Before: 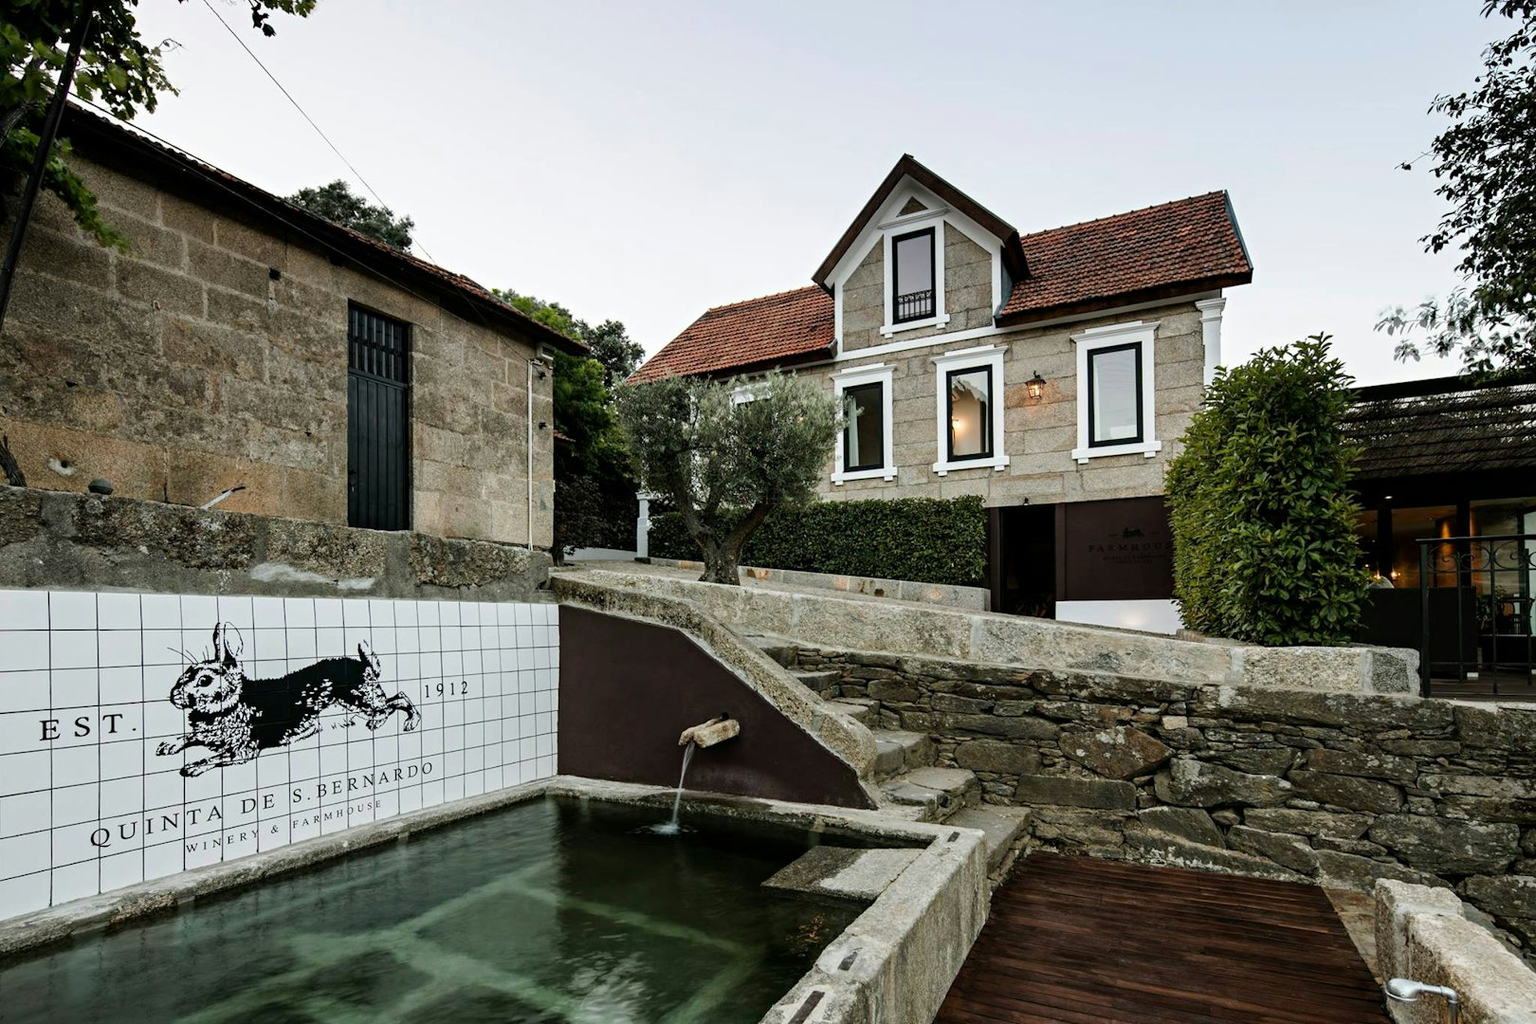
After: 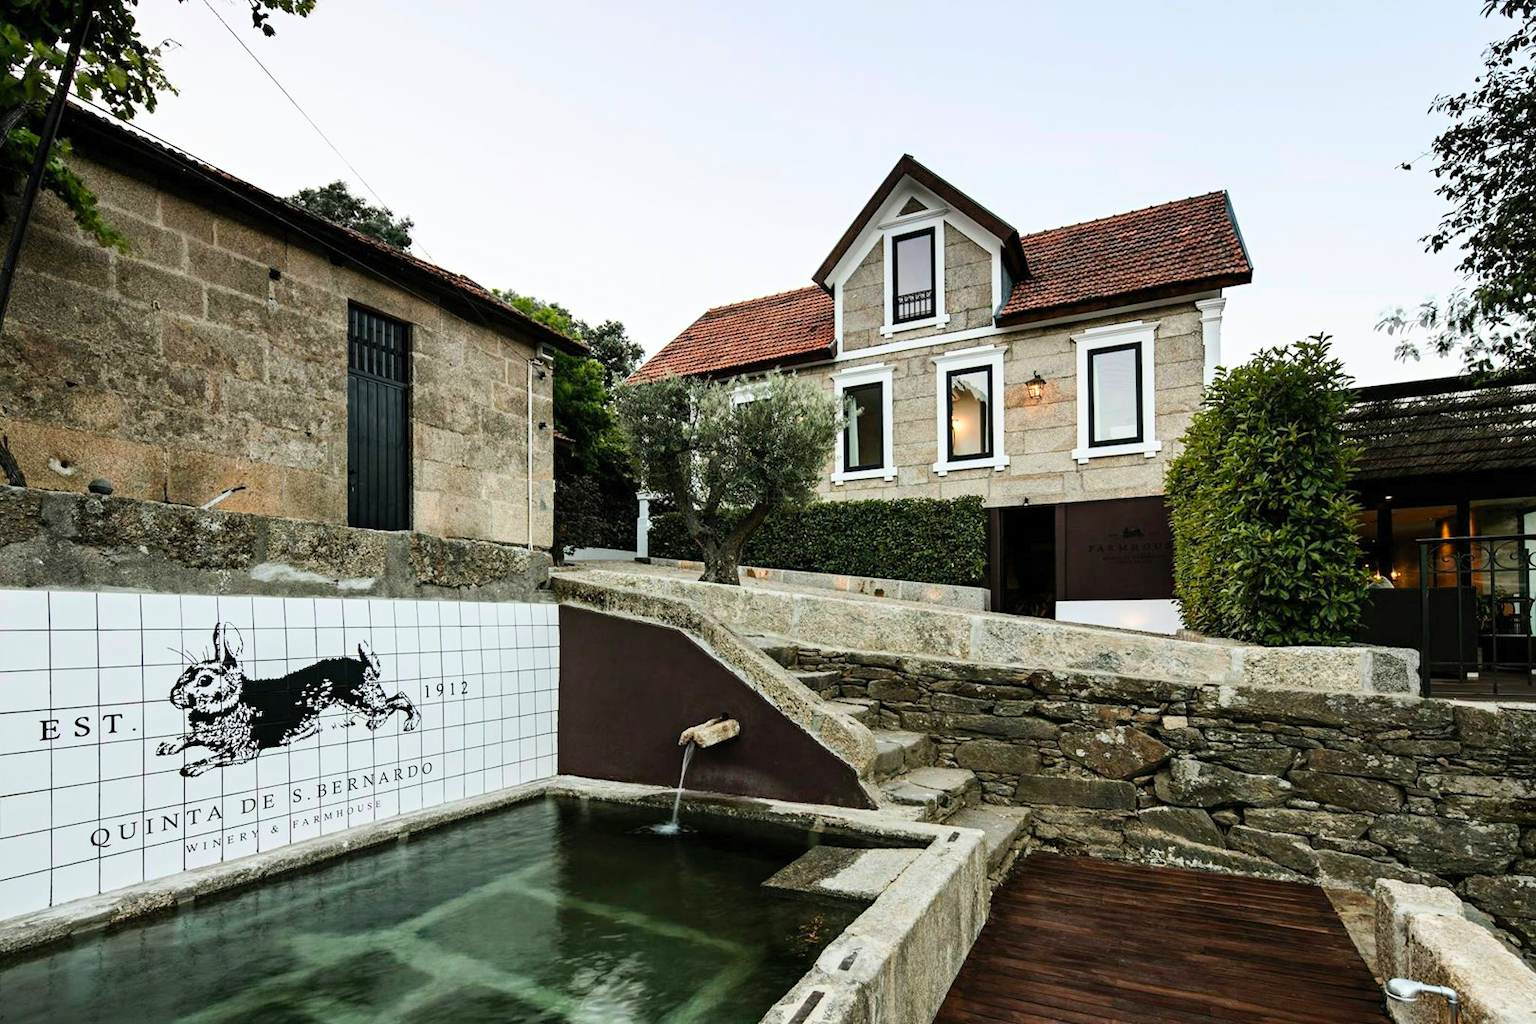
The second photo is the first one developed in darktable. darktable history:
contrast brightness saturation: contrast 0.197, brightness 0.158, saturation 0.229
